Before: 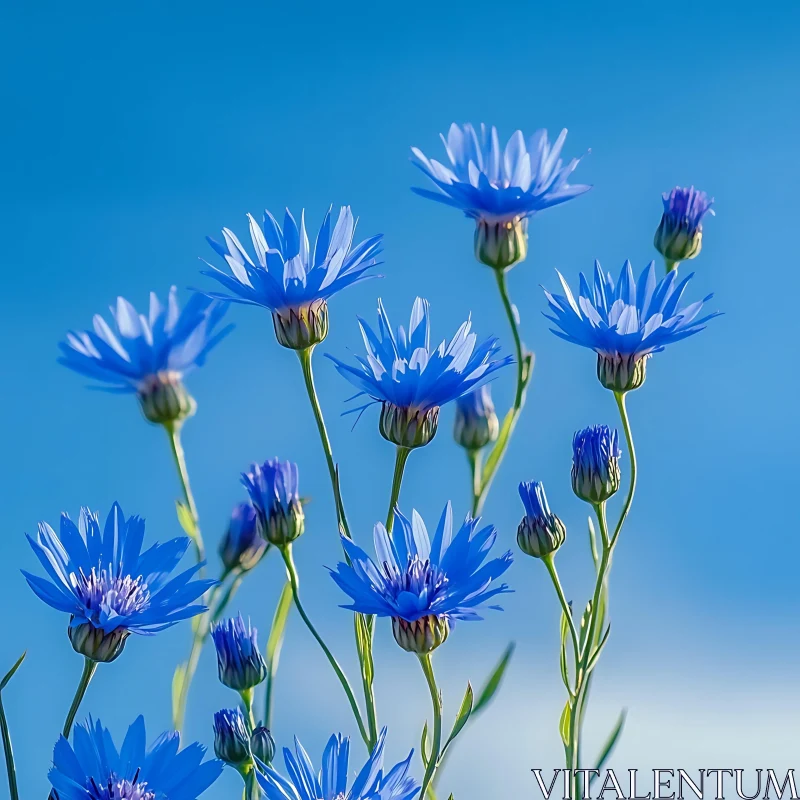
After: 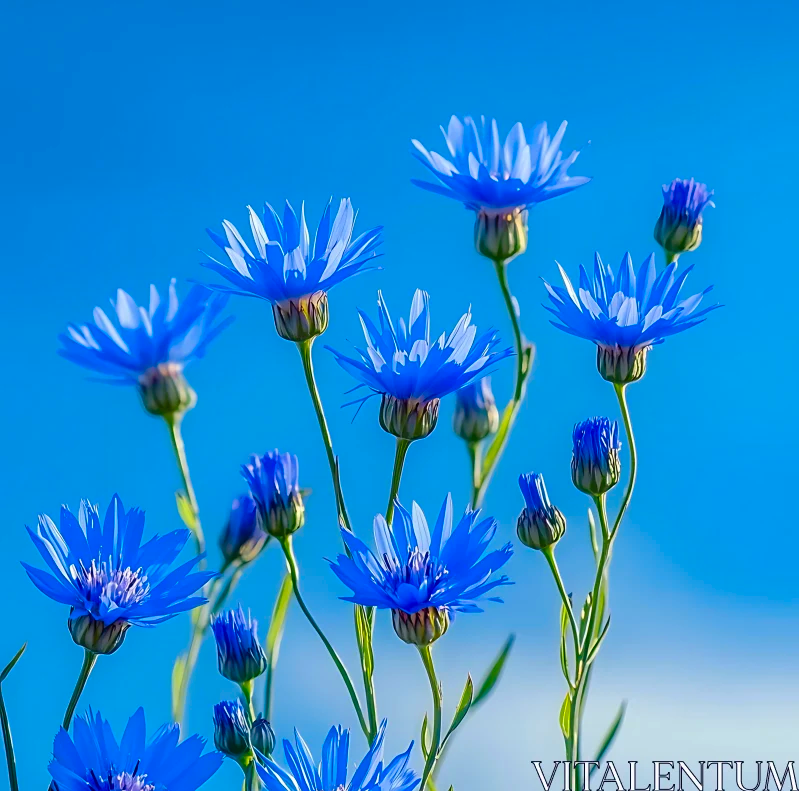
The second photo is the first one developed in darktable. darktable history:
contrast brightness saturation: brightness -0.025, saturation 0.35
crop: top 1.08%, right 0.042%
